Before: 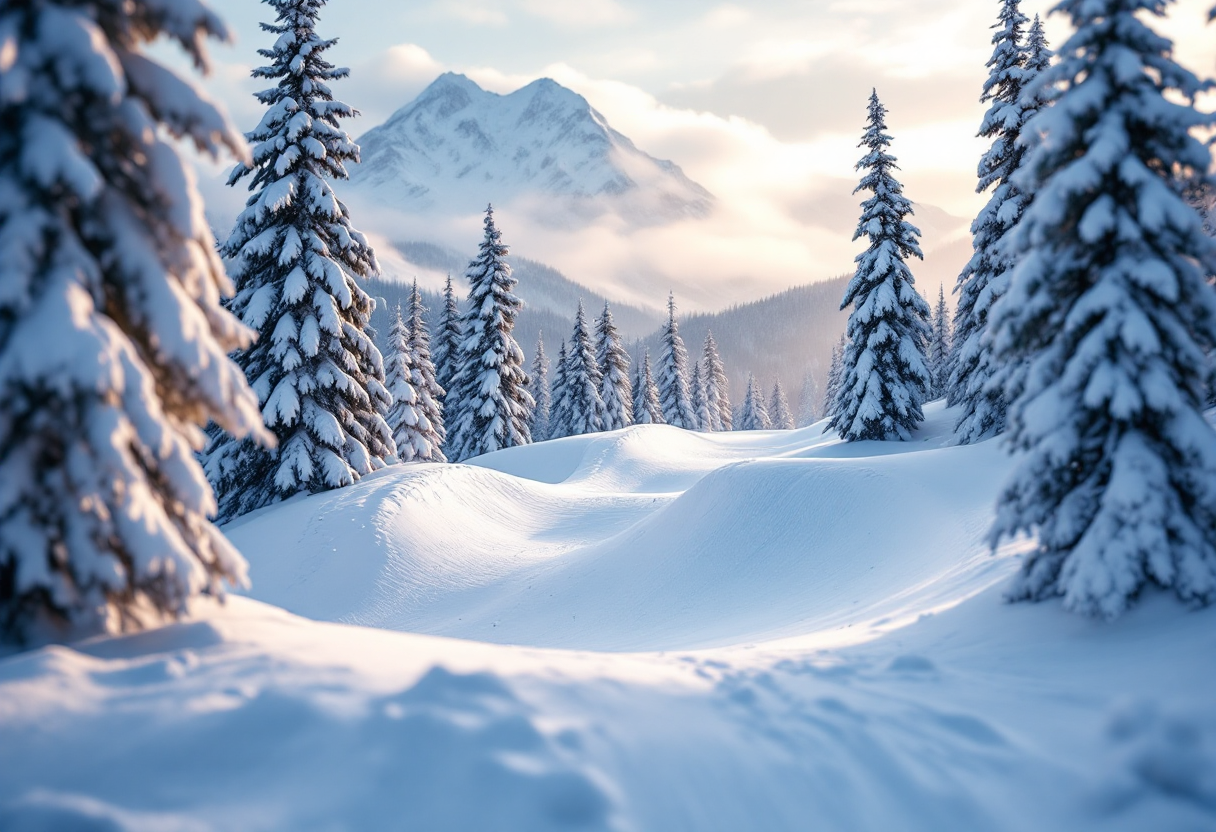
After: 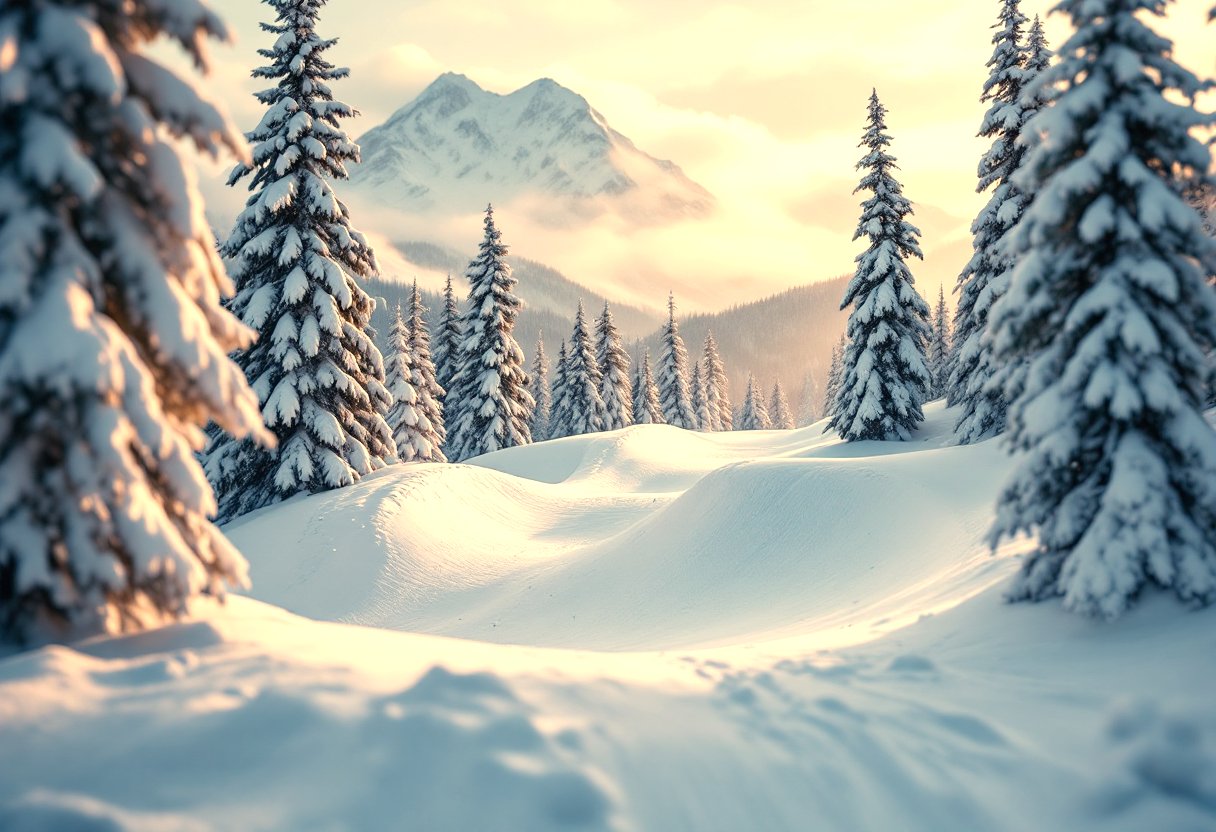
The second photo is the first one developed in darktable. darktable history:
exposure: exposure 0.236 EV, compensate highlight preservation false
white balance: red 1.123, blue 0.83
